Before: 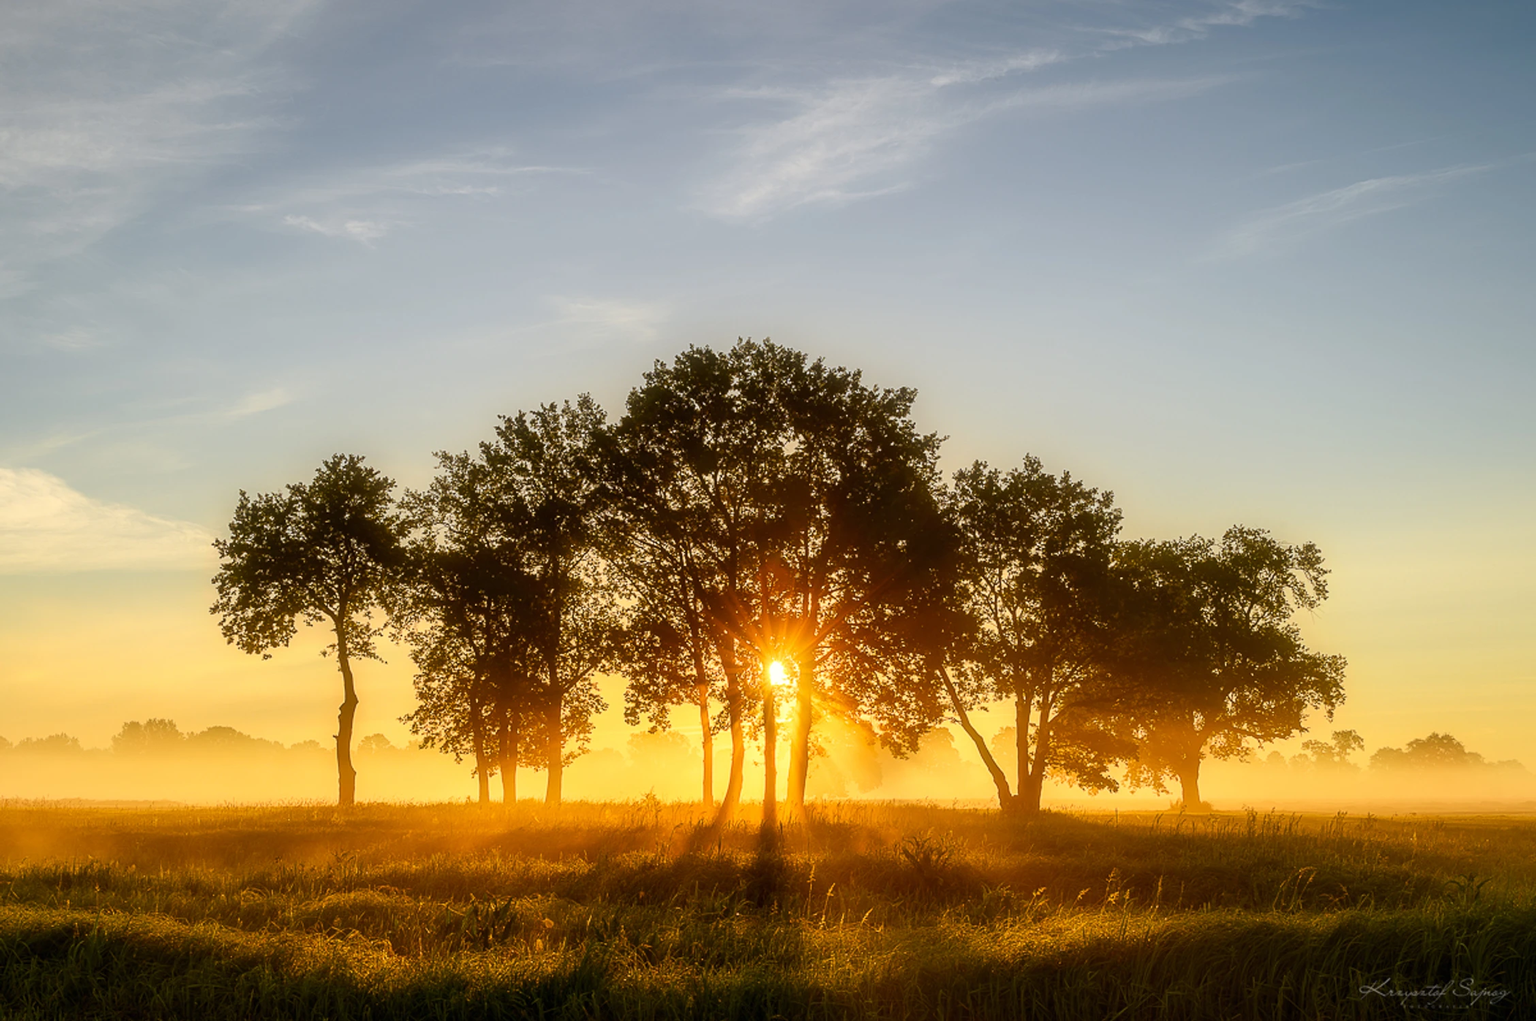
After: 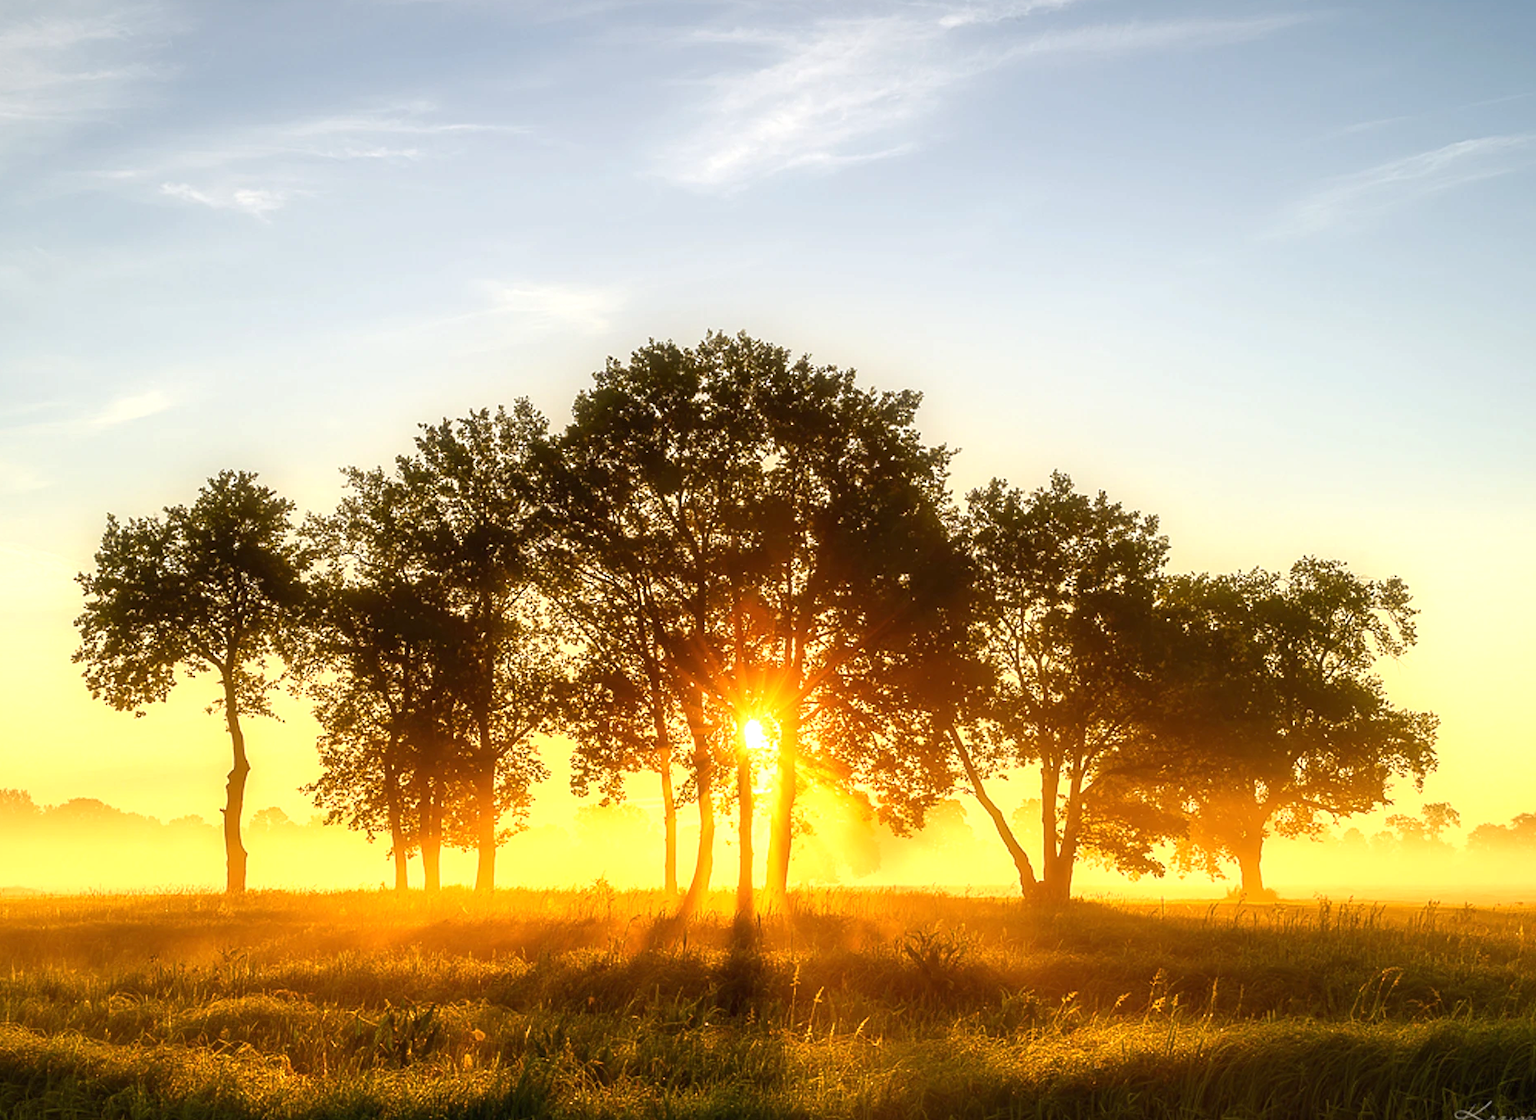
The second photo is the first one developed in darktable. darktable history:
crop: left 9.798%, top 6.211%, right 7.054%, bottom 2.525%
exposure: black level correction 0, exposure 0.703 EV, compensate exposure bias true, compensate highlight preservation false
